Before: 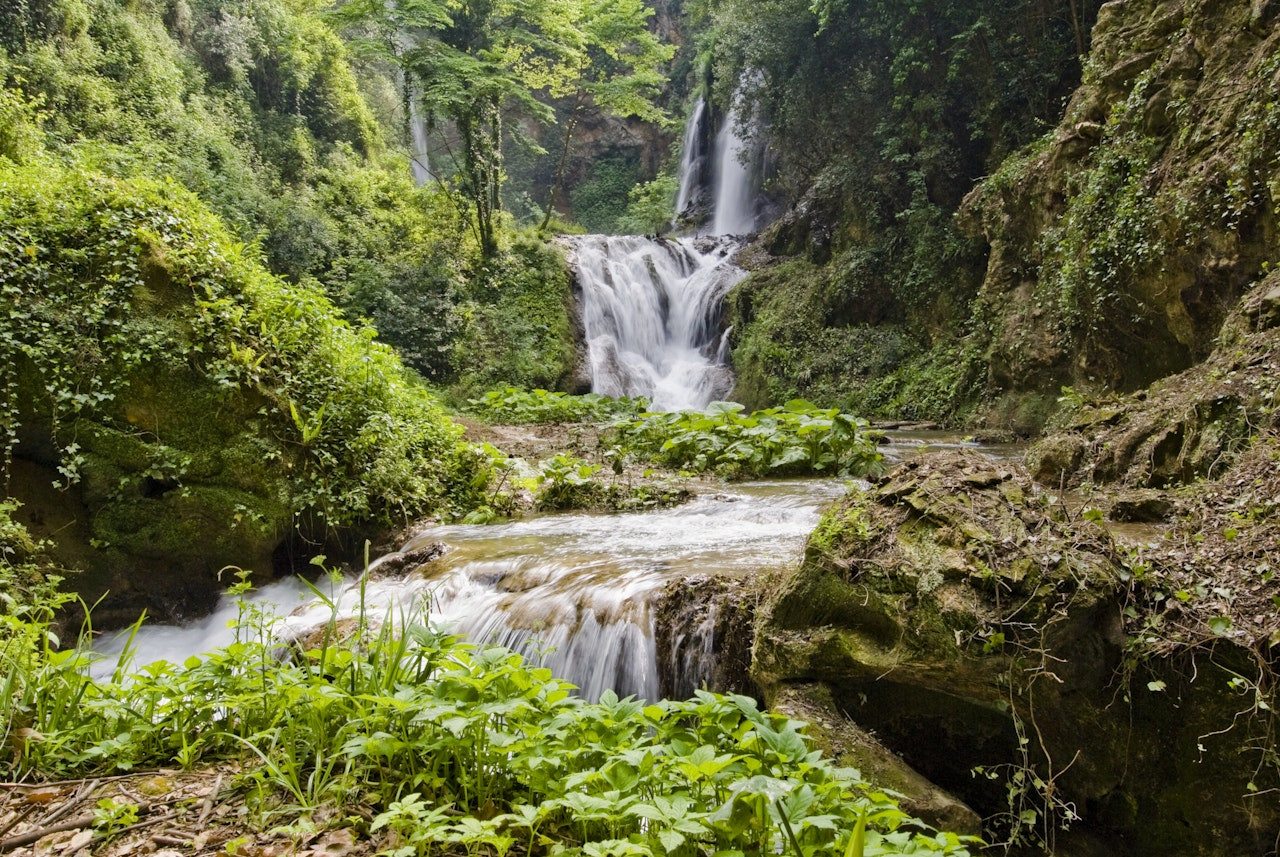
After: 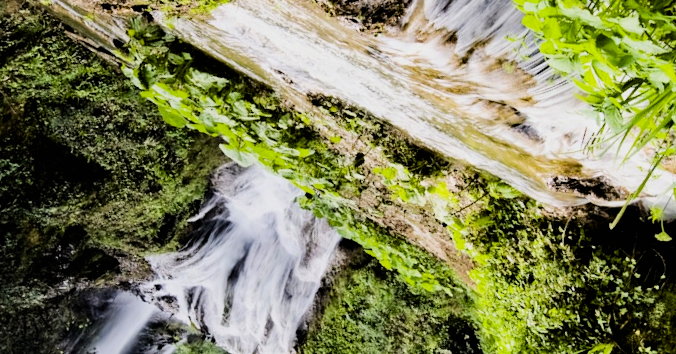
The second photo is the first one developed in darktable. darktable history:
haze removal: compatibility mode true, adaptive false
crop and rotate: angle 148.59°, left 9.221%, top 15.591%, right 4.558%, bottom 16.901%
contrast brightness saturation: contrast 0.232, brightness 0.104, saturation 0.288
filmic rgb: black relative exposure -4.39 EV, white relative exposure 5.03 EV, hardness 2.17, latitude 39.9%, contrast 1.156, highlights saturation mix 10.57%, shadows ↔ highlights balance 0.94%
